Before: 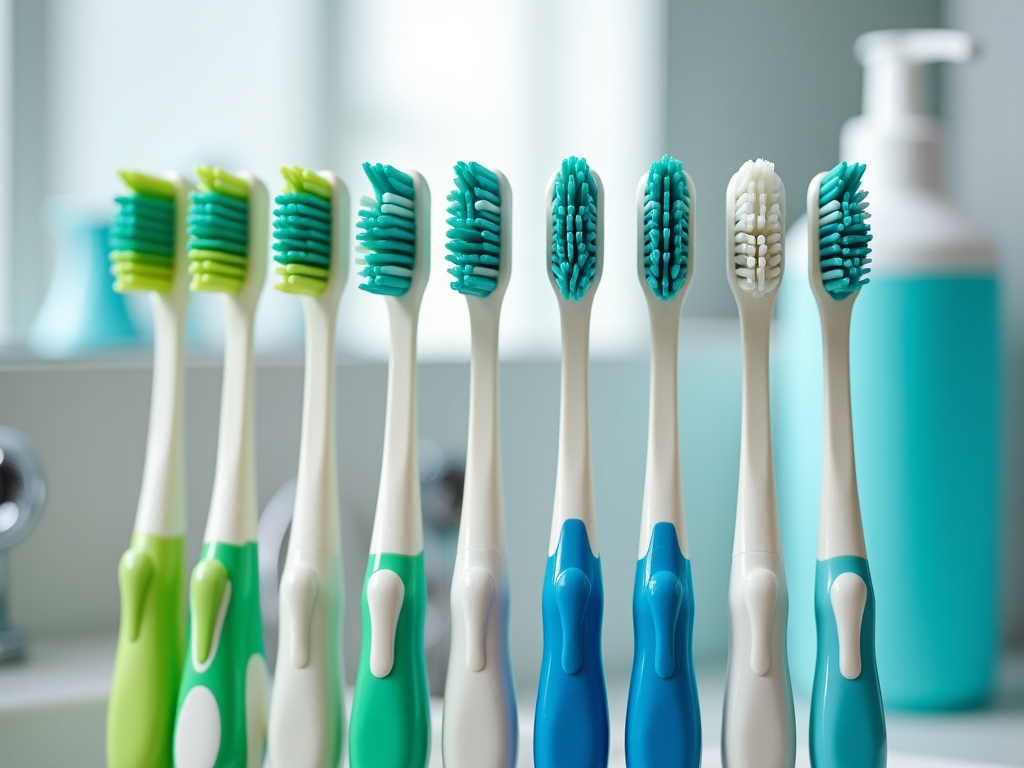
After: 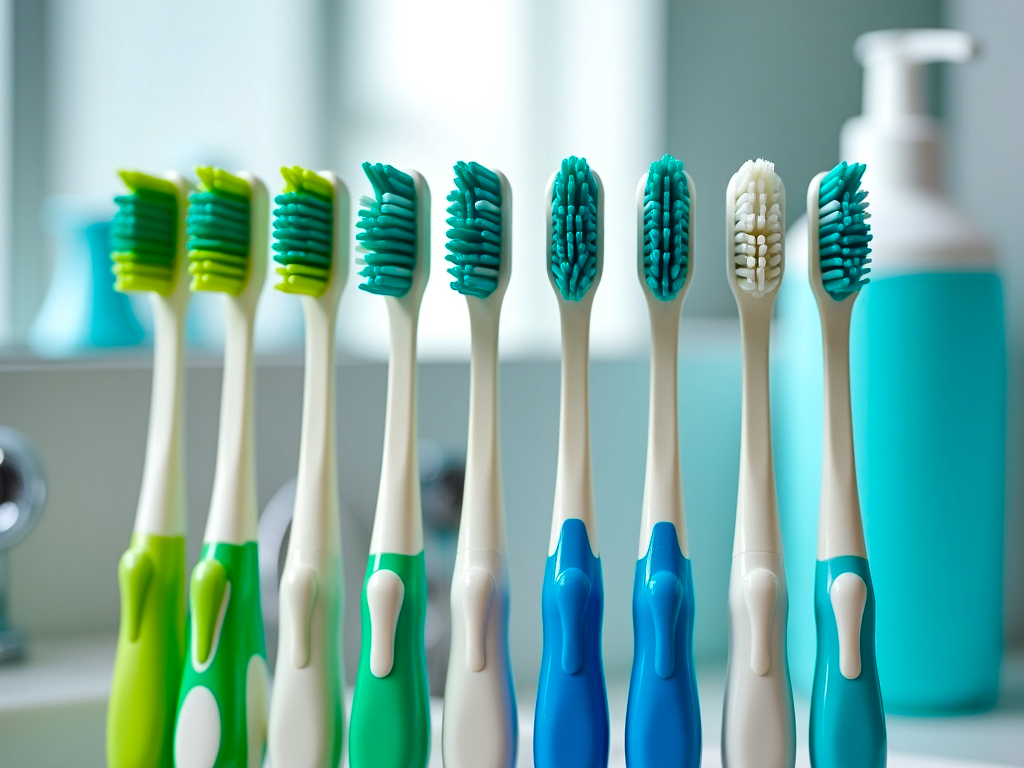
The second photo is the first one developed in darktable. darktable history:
color balance rgb: linear chroma grading › global chroma 15%, perceptual saturation grading › global saturation 30%
rotate and perspective: automatic cropping original format, crop left 0, crop top 0
shadows and highlights: shadows 12, white point adjustment 1.2, soften with gaussian
